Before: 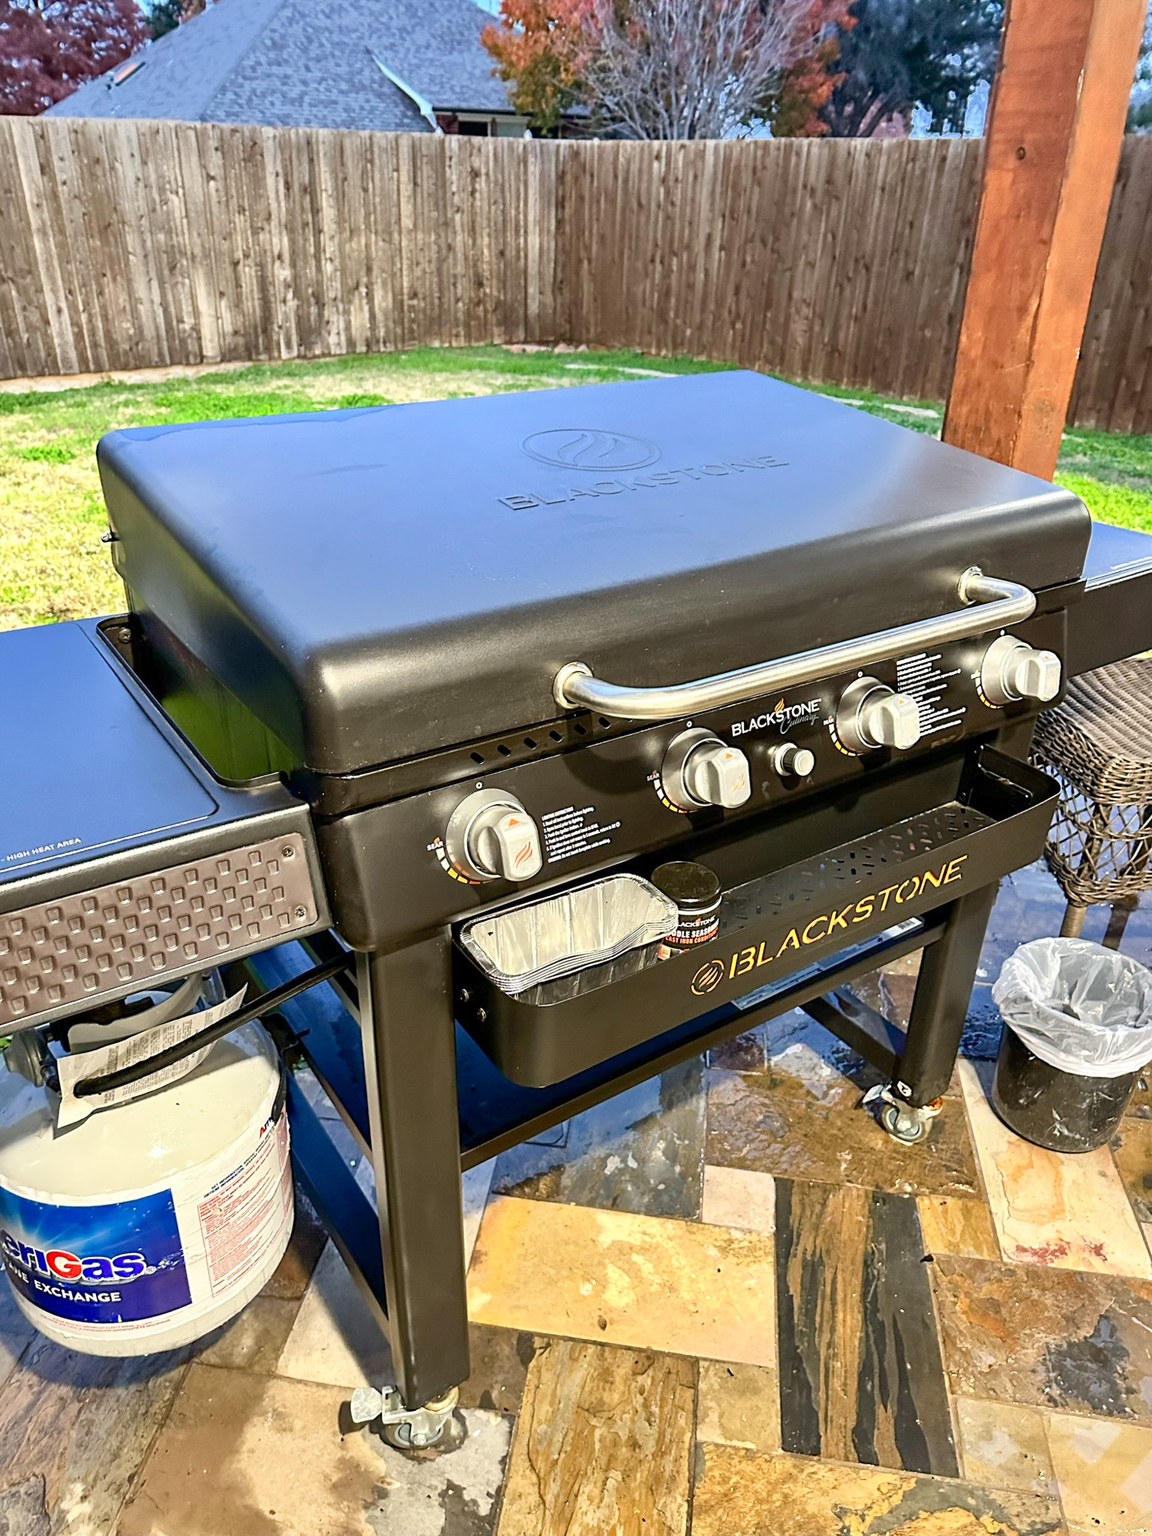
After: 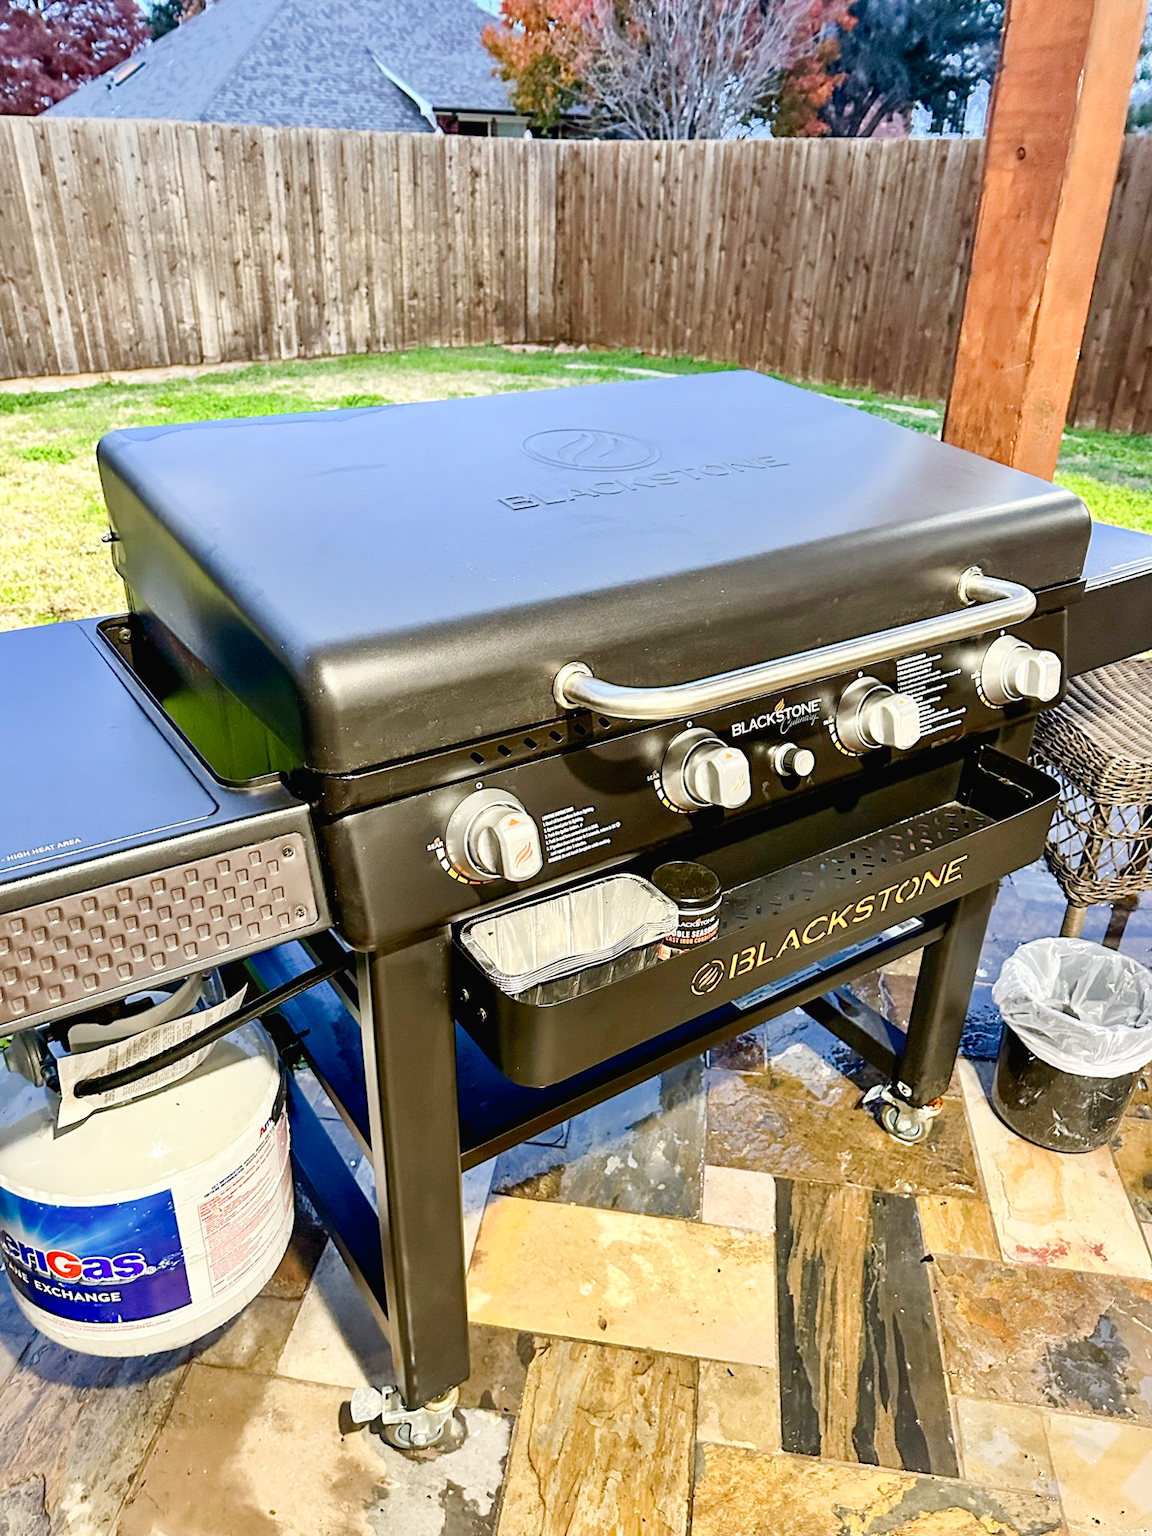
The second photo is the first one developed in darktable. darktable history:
tone curve: curves: ch0 [(0, 0.013) (0.054, 0.018) (0.205, 0.197) (0.289, 0.309) (0.382, 0.437) (0.475, 0.552) (0.666, 0.743) (0.791, 0.85) (1, 0.998)]; ch1 [(0, 0) (0.394, 0.338) (0.449, 0.404) (0.499, 0.498) (0.526, 0.528) (0.543, 0.564) (0.589, 0.633) (0.66, 0.687) (0.783, 0.804) (1, 1)]; ch2 [(0, 0) (0.304, 0.31) (0.403, 0.399) (0.441, 0.421) (0.474, 0.466) (0.498, 0.496) (0.524, 0.538) (0.555, 0.584) (0.633, 0.665) (0.7, 0.711) (1, 1)], preserve colors none
